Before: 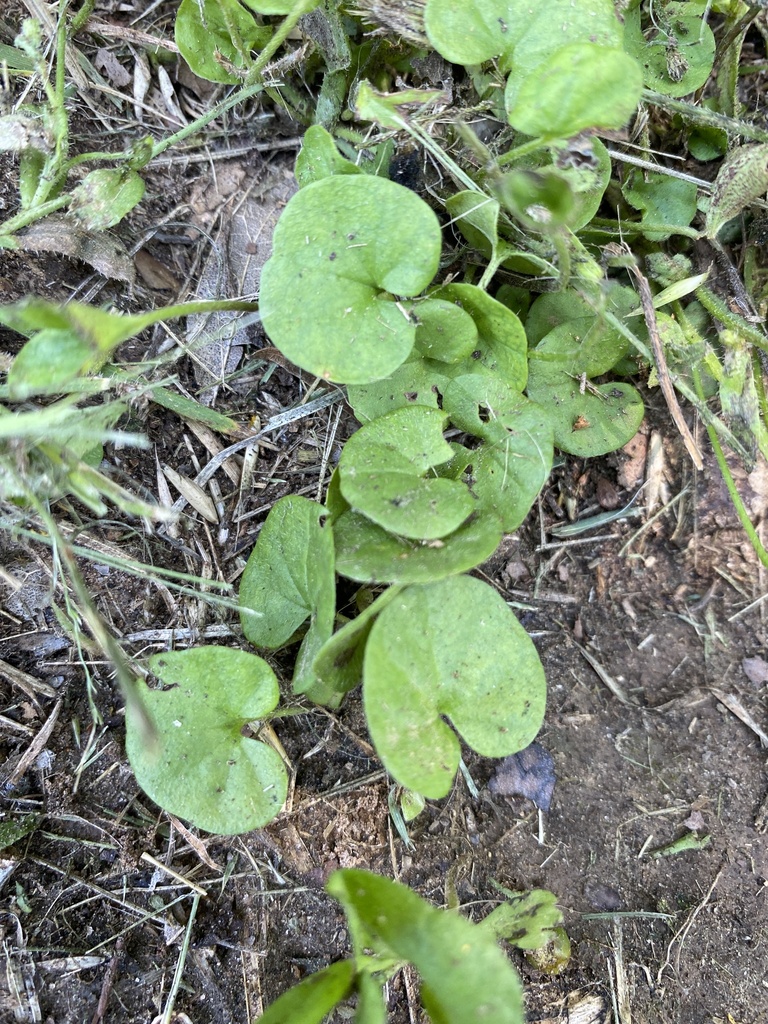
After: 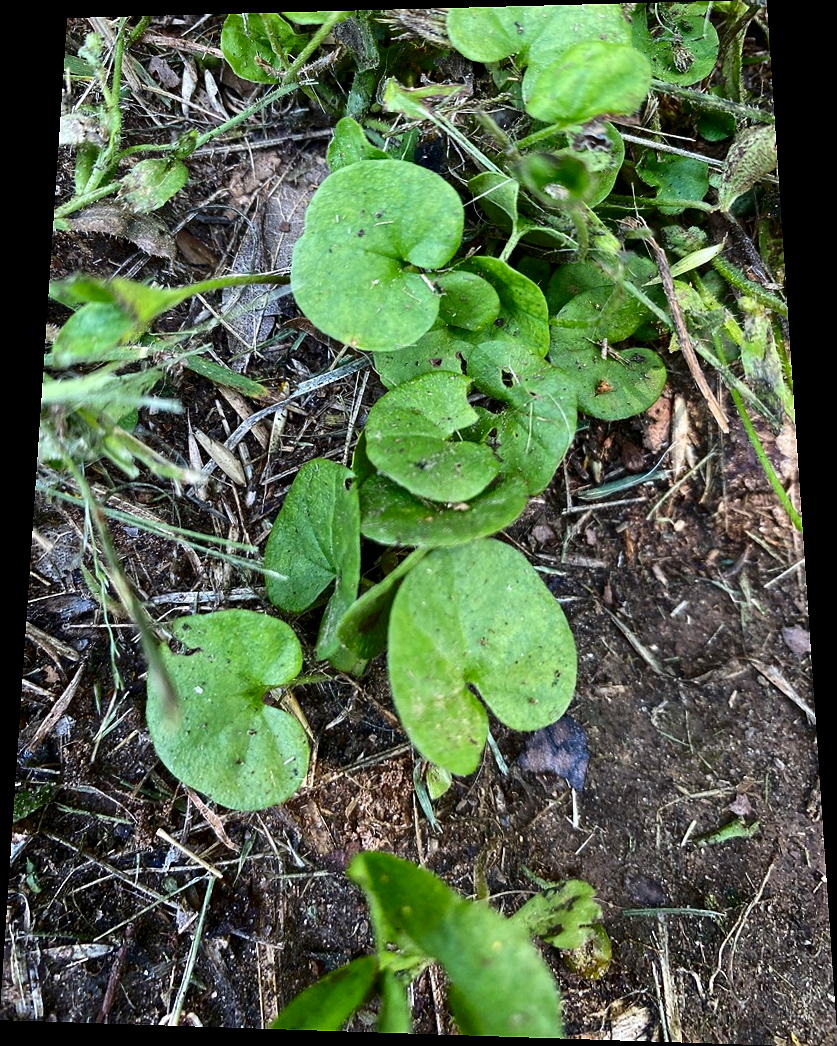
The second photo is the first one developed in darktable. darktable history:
sharpen: radius 1
rotate and perspective: rotation 0.128°, lens shift (vertical) -0.181, lens shift (horizontal) -0.044, shear 0.001, automatic cropping off
contrast brightness saturation: contrast 0.13, brightness -0.24, saturation 0.14
